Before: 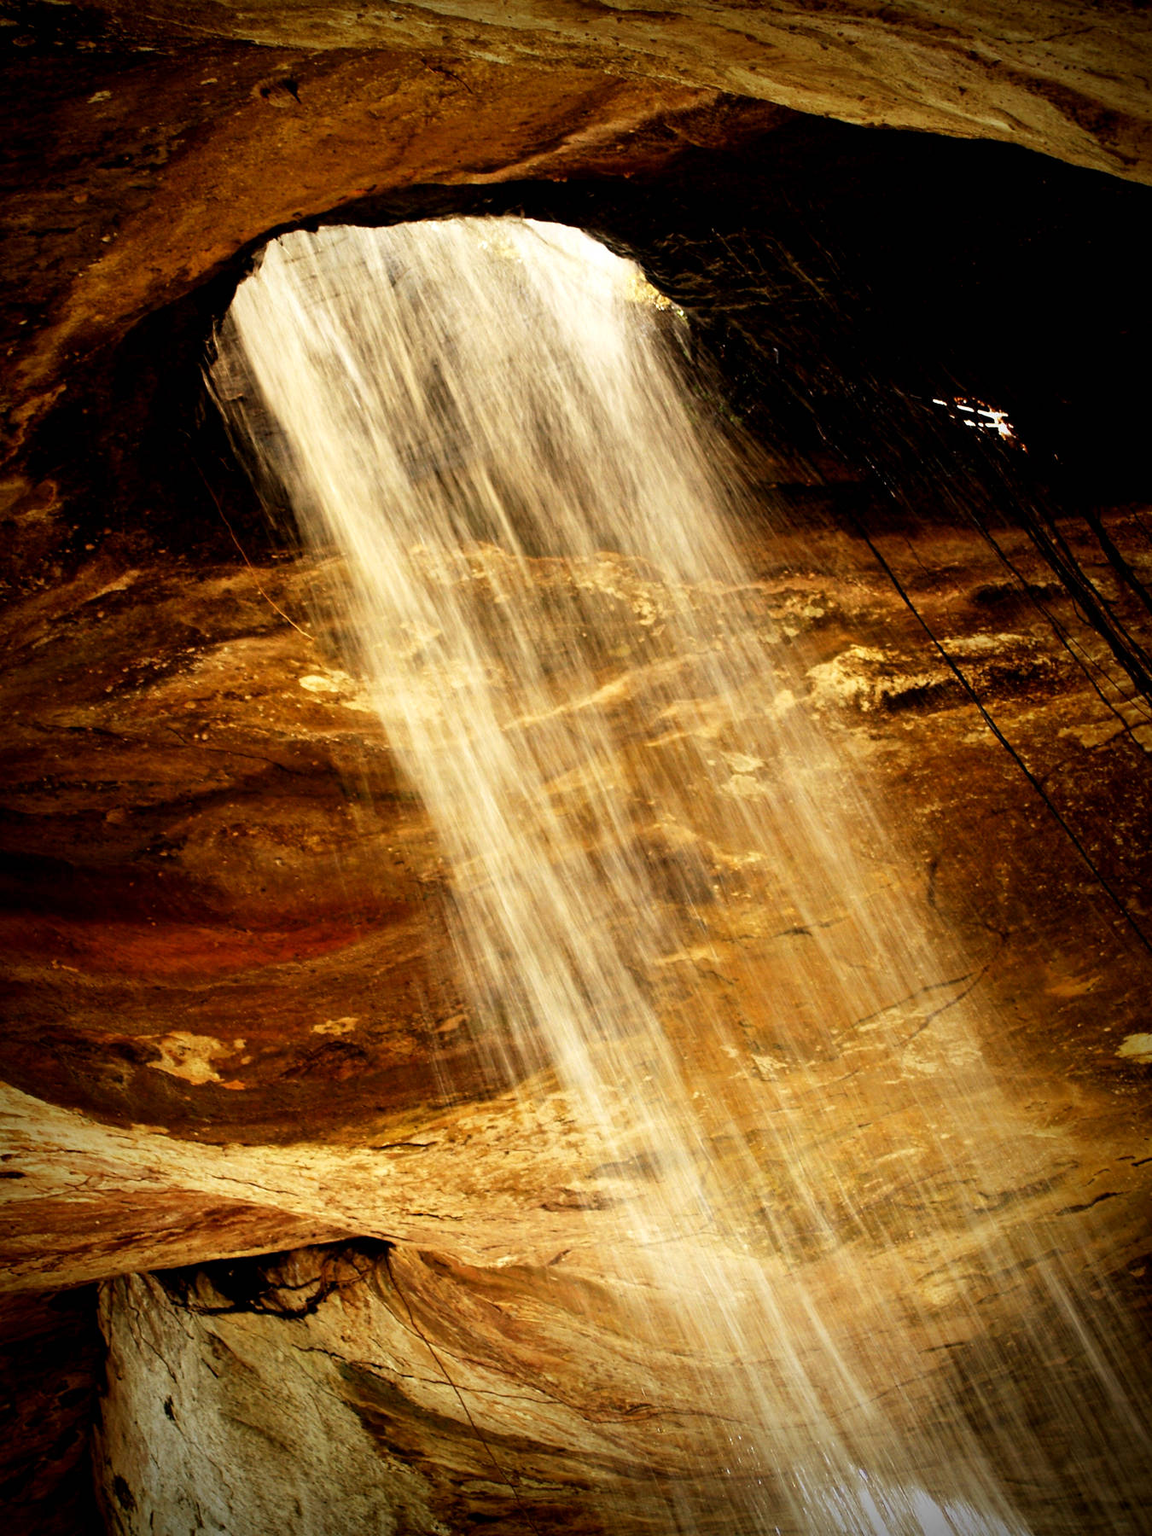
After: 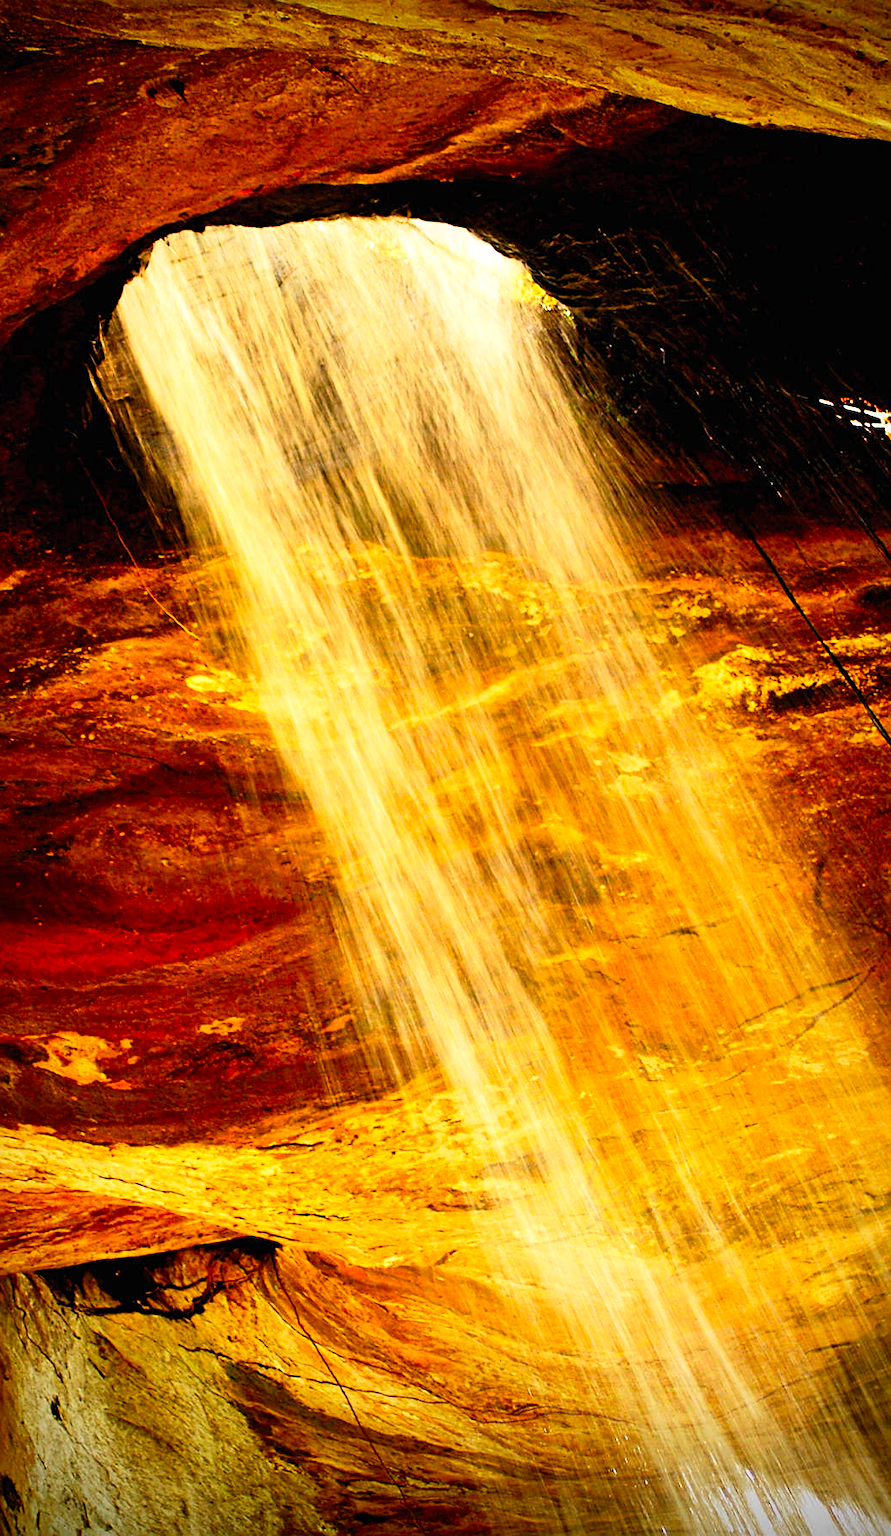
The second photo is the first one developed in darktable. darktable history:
sharpen: on, module defaults
crop: left 9.88%, right 12.664%
rgb levels: preserve colors max RGB
contrast brightness saturation: contrast 0.2, brightness 0.2, saturation 0.8
